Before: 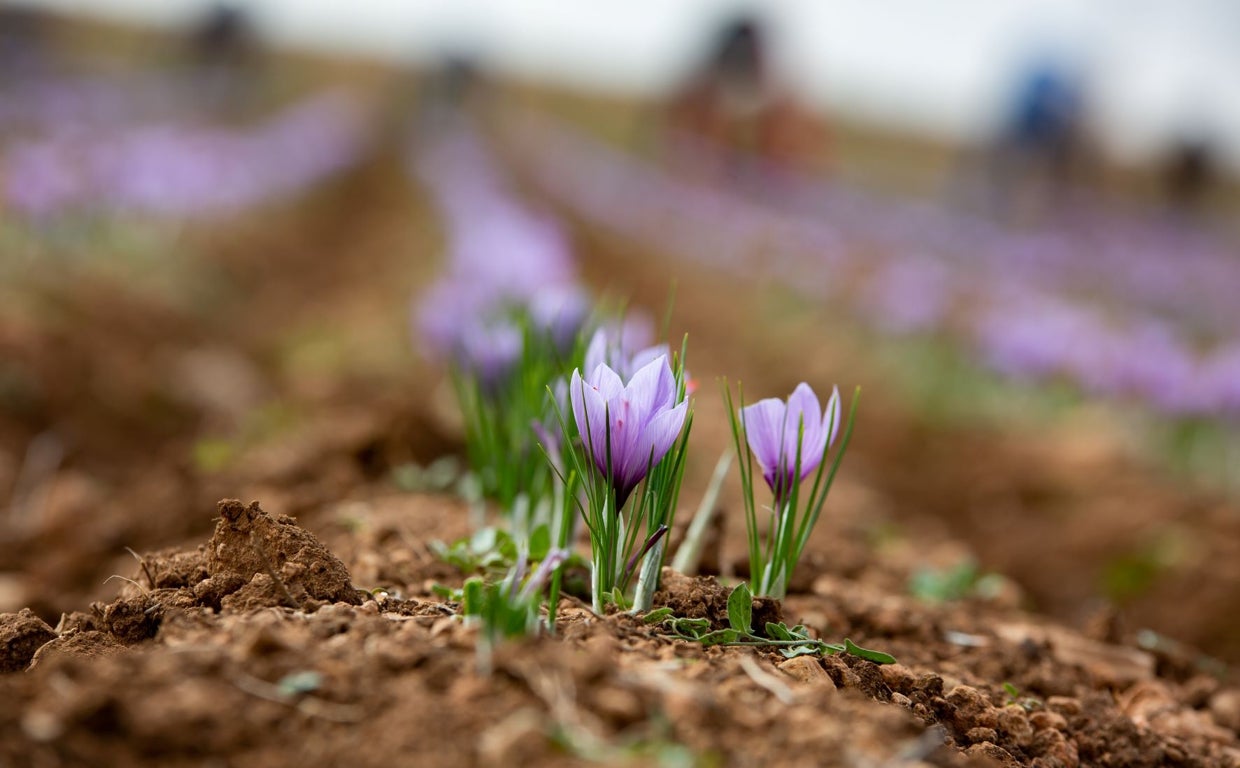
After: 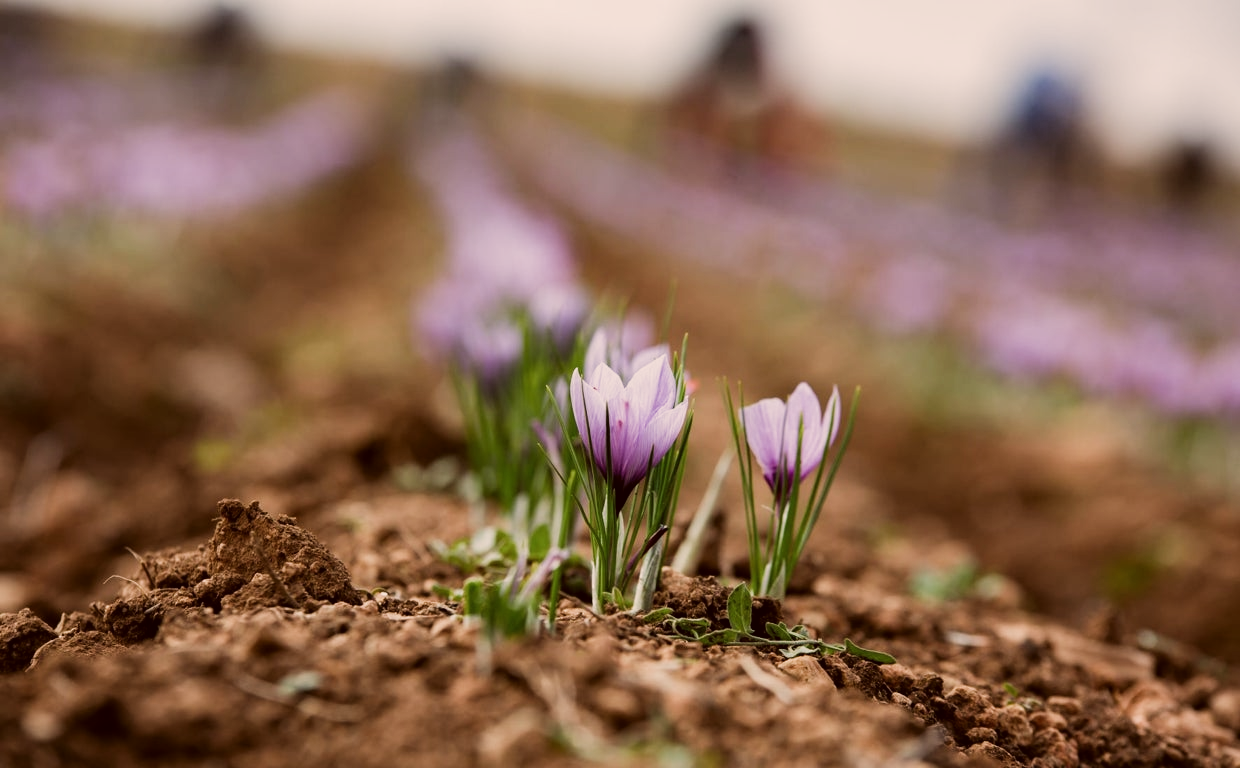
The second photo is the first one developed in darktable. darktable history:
color correction: highlights a* 6.54, highlights b* 8.07, shadows a* 6.46, shadows b* 7.25, saturation 0.888
filmic rgb: black relative exposure -8.07 EV, white relative exposure 3.01 EV, threshold 2.99 EV, hardness 5.42, contrast 1.24, color science v5 (2021), contrast in shadows safe, contrast in highlights safe, enable highlight reconstruction true
tone equalizer: on, module defaults
